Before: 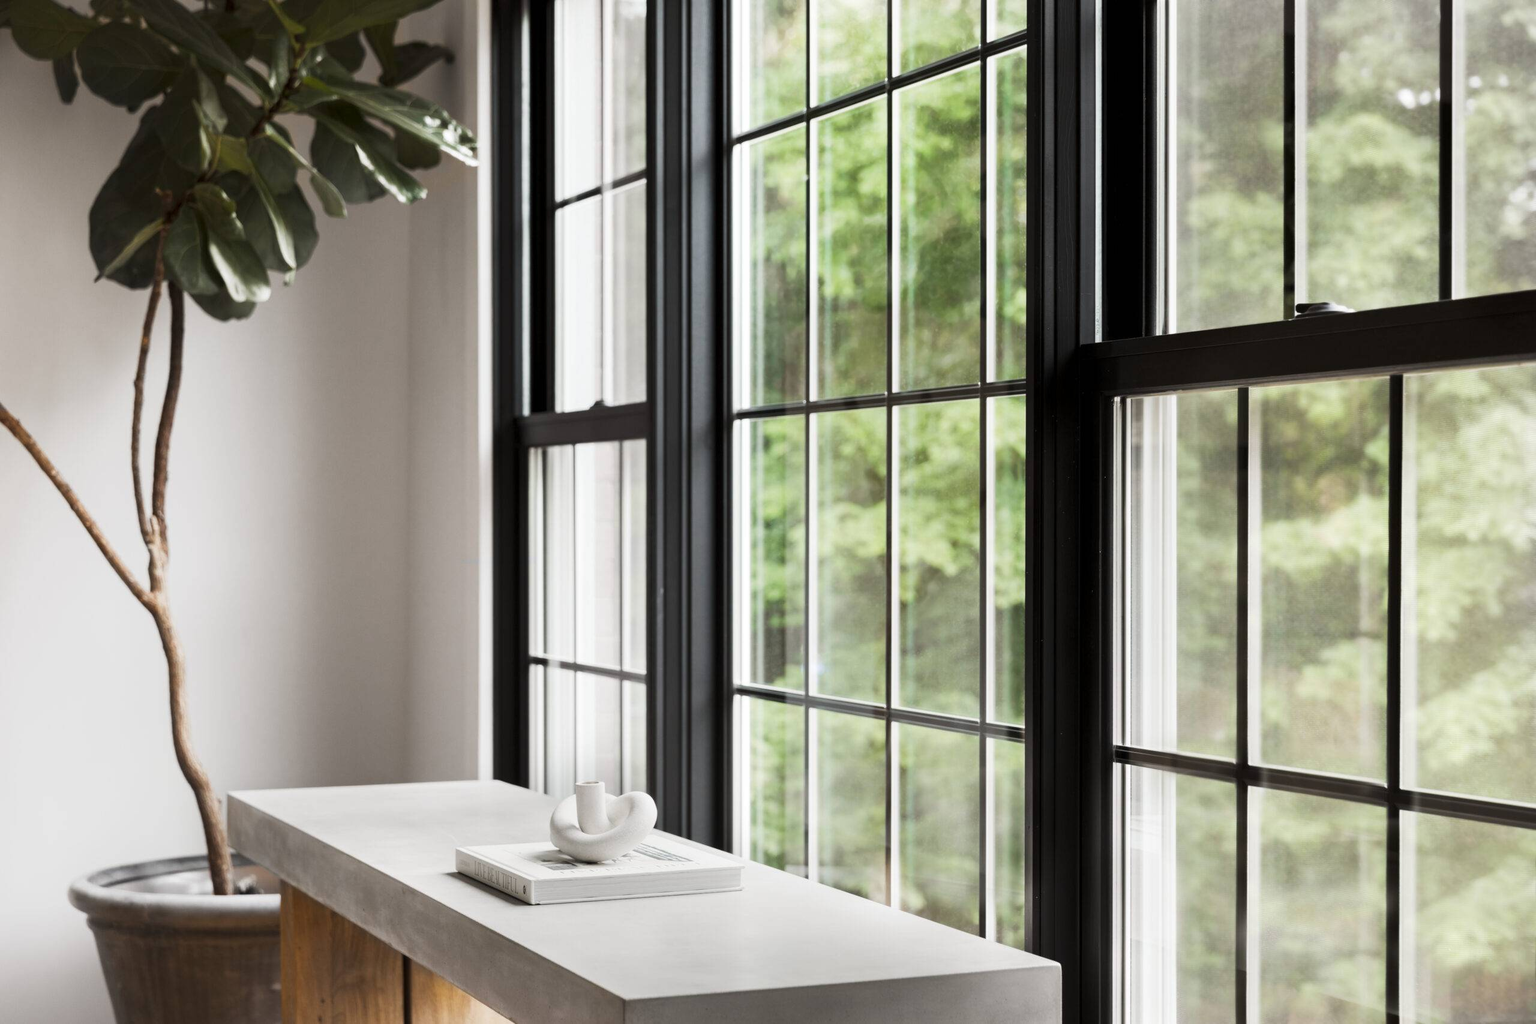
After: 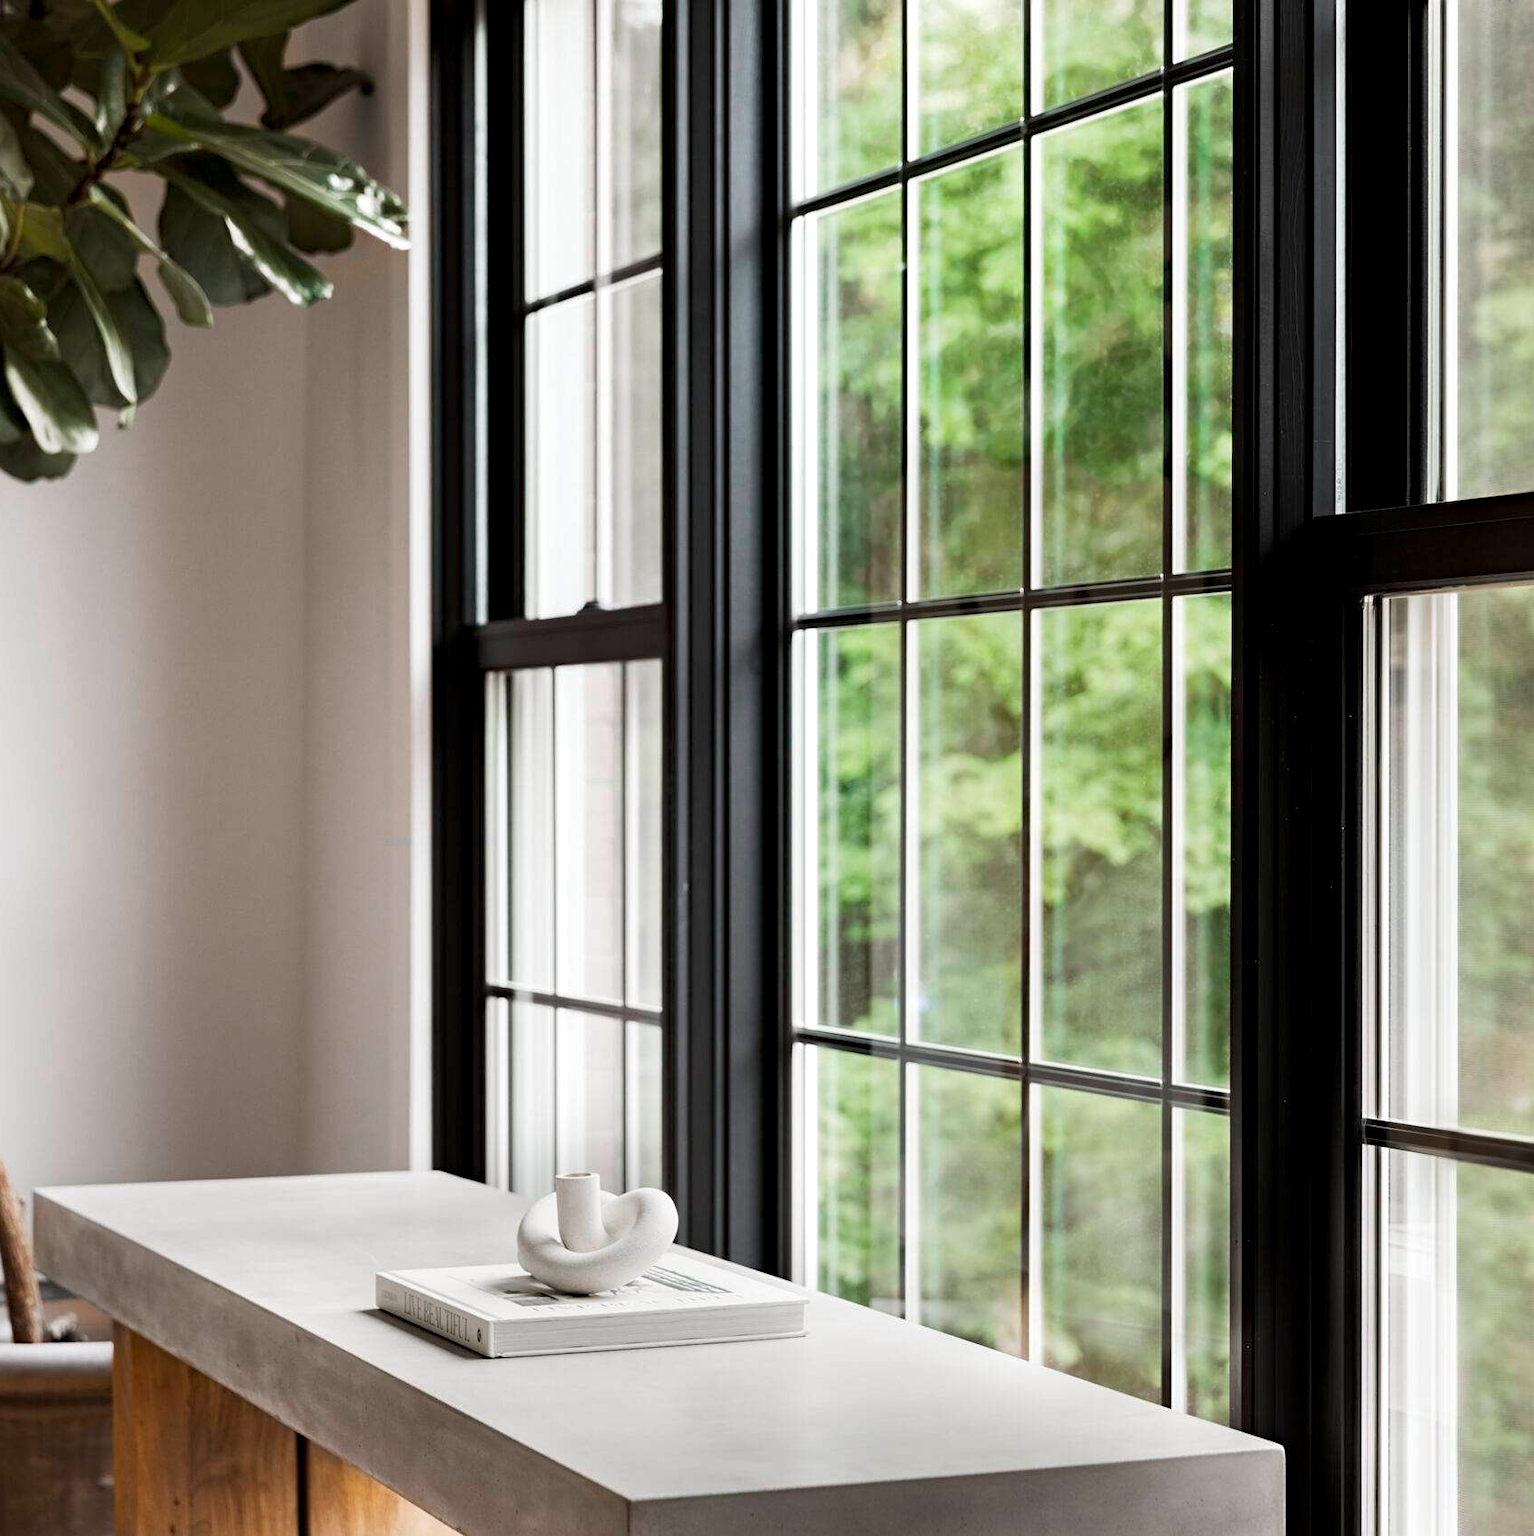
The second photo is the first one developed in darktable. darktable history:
crop and rotate: left 13.361%, right 20.062%
local contrast: highlights 104%, shadows 101%, detail 120%, midtone range 0.2
sharpen: amount 0.2
haze removal: compatibility mode true, adaptive false
